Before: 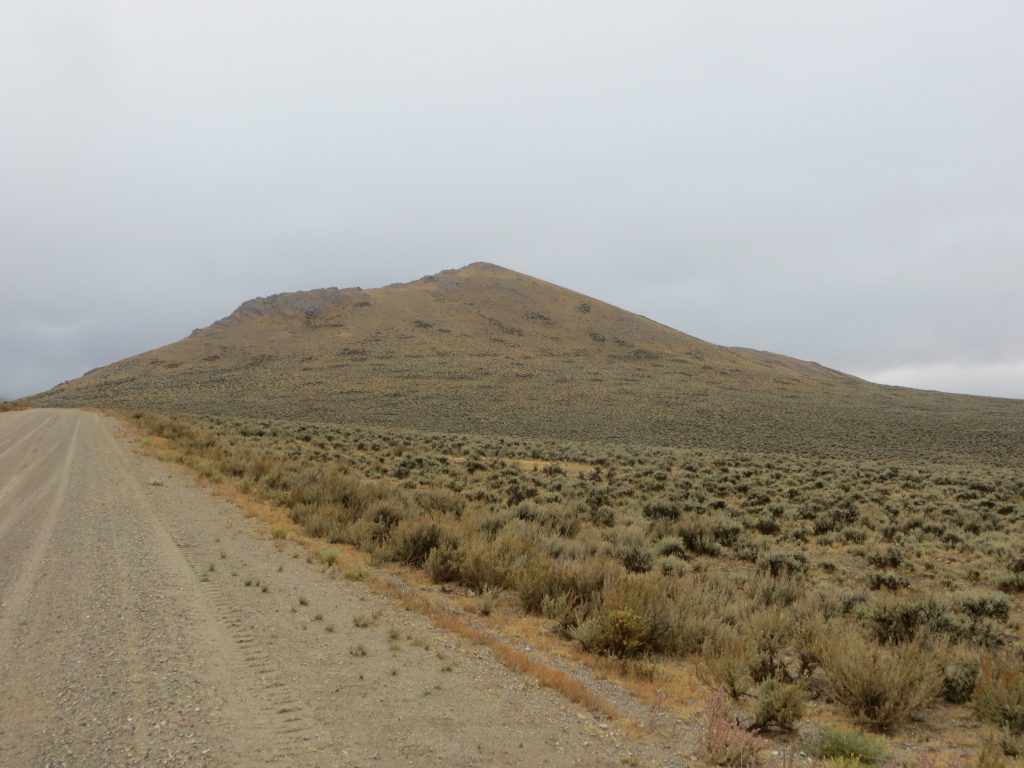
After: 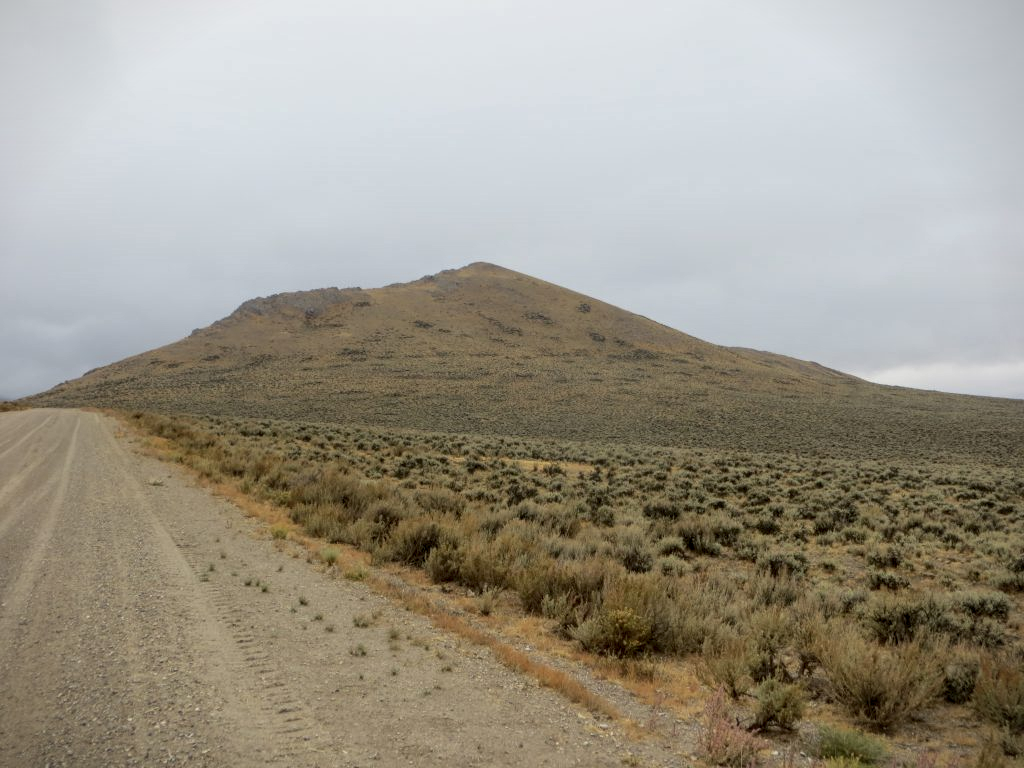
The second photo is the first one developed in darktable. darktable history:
local contrast: detail 130%
vignetting: fall-off start 97.23%, saturation -0.024, center (-0.033, -0.042), width/height ratio 1.179, unbound false
